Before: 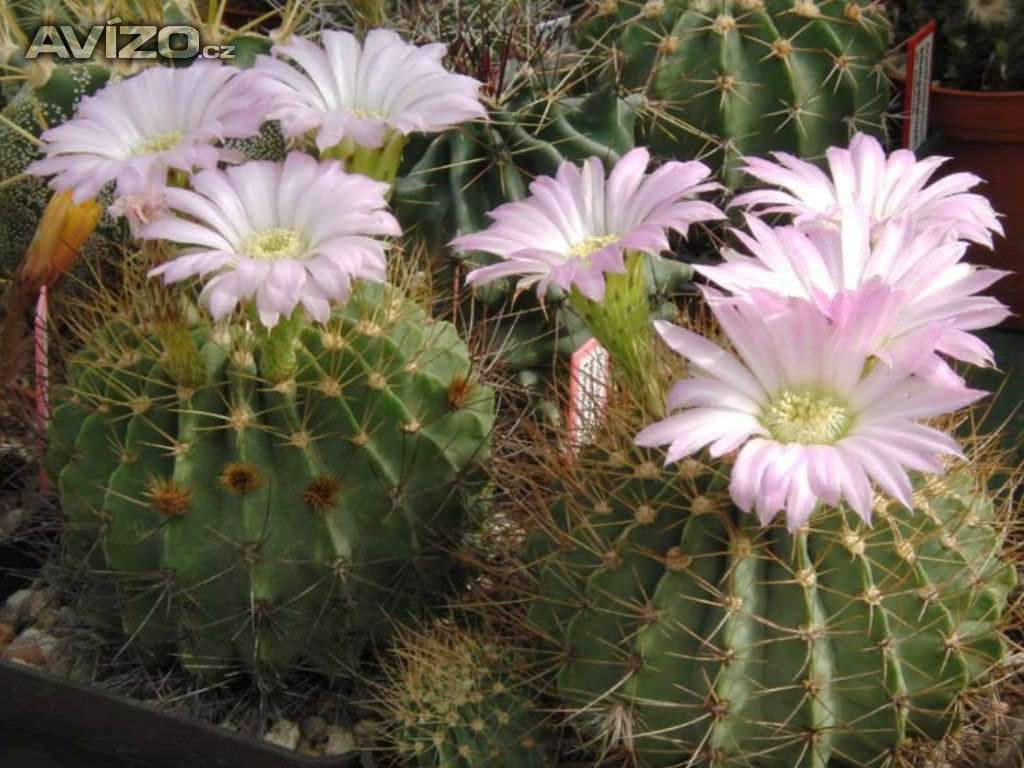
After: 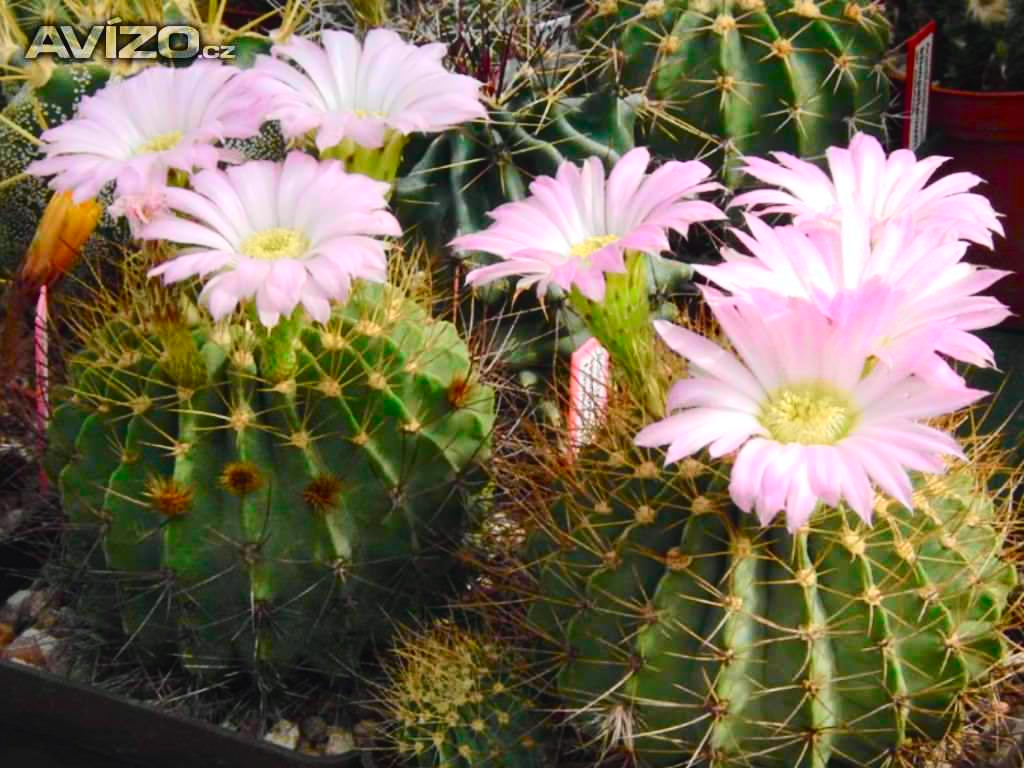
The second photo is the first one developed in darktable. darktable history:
tone curve: curves: ch0 [(0, 0.023) (0.103, 0.087) (0.295, 0.297) (0.445, 0.531) (0.553, 0.665) (0.735, 0.843) (0.994, 1)]; ch1 [(0, 0) (0.427, 0.346) (0.456, 0.426) (0.484, 0.483) (0.509, 0.514) (0.535, 0.56) (0.581, 0.632) (0.646, 0.715) (1, 1)]; ch2 [(0, 0) (0.369, 0.388) (0.449, 0.431) (0.501, 0.495) (0.533, 0.518) (0.572, 0.612) (0.677, 0.752) (1, 1)], color space Lab, independent channels, preserve colors none
